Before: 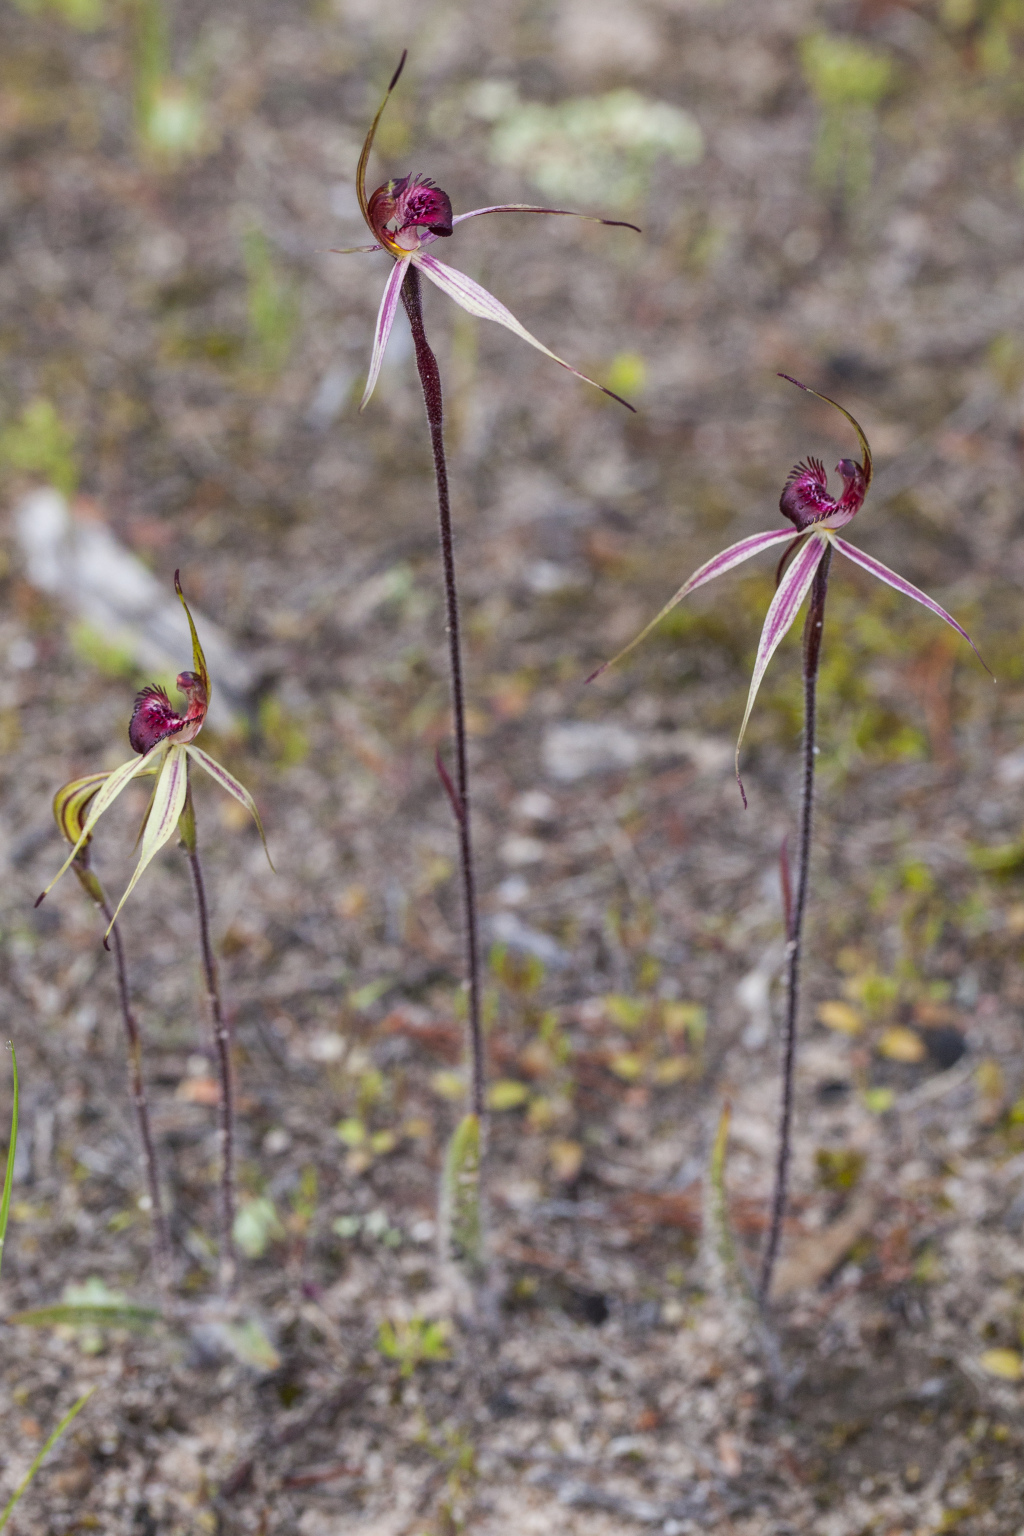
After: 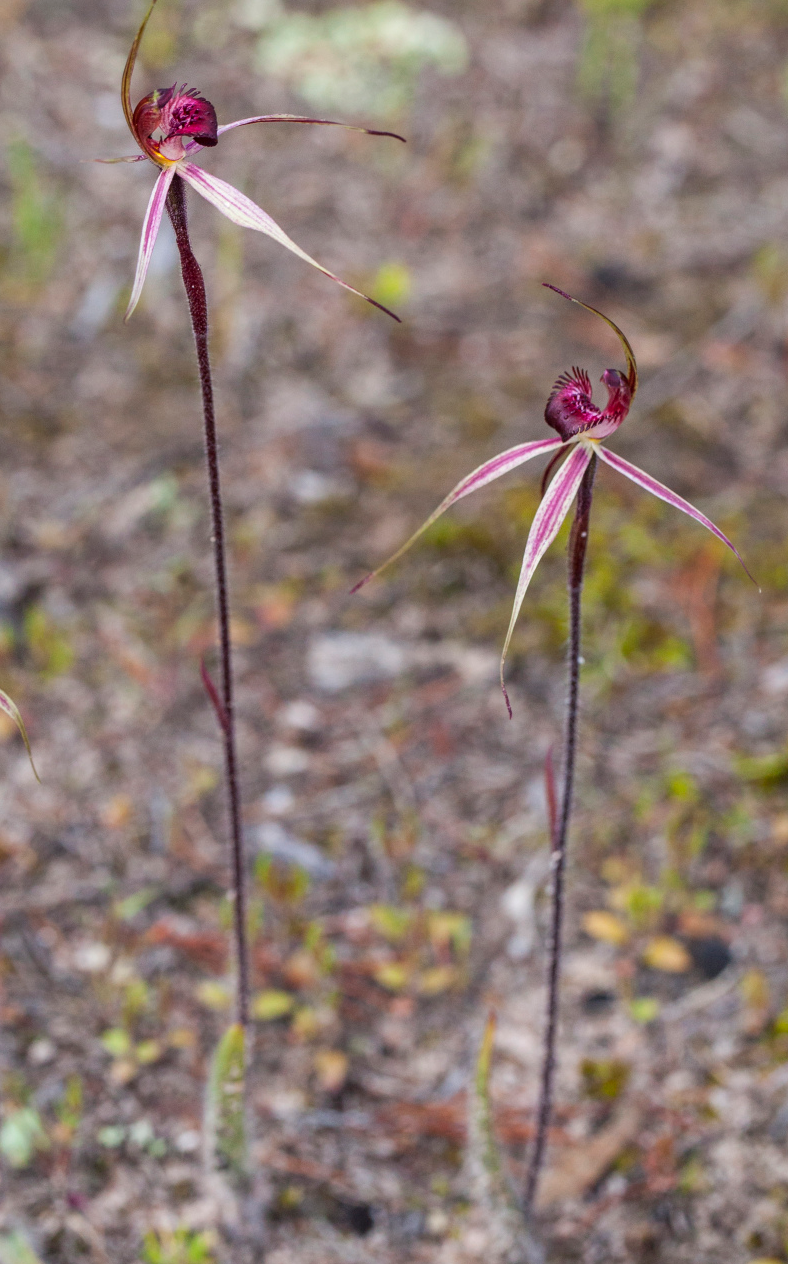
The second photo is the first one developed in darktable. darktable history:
tone equalizer: on, module defaults
crop: left 22.958%, top 5.922%, bottom 11.747%
levels: mode automatic, levels [0, 0.478, 1]
